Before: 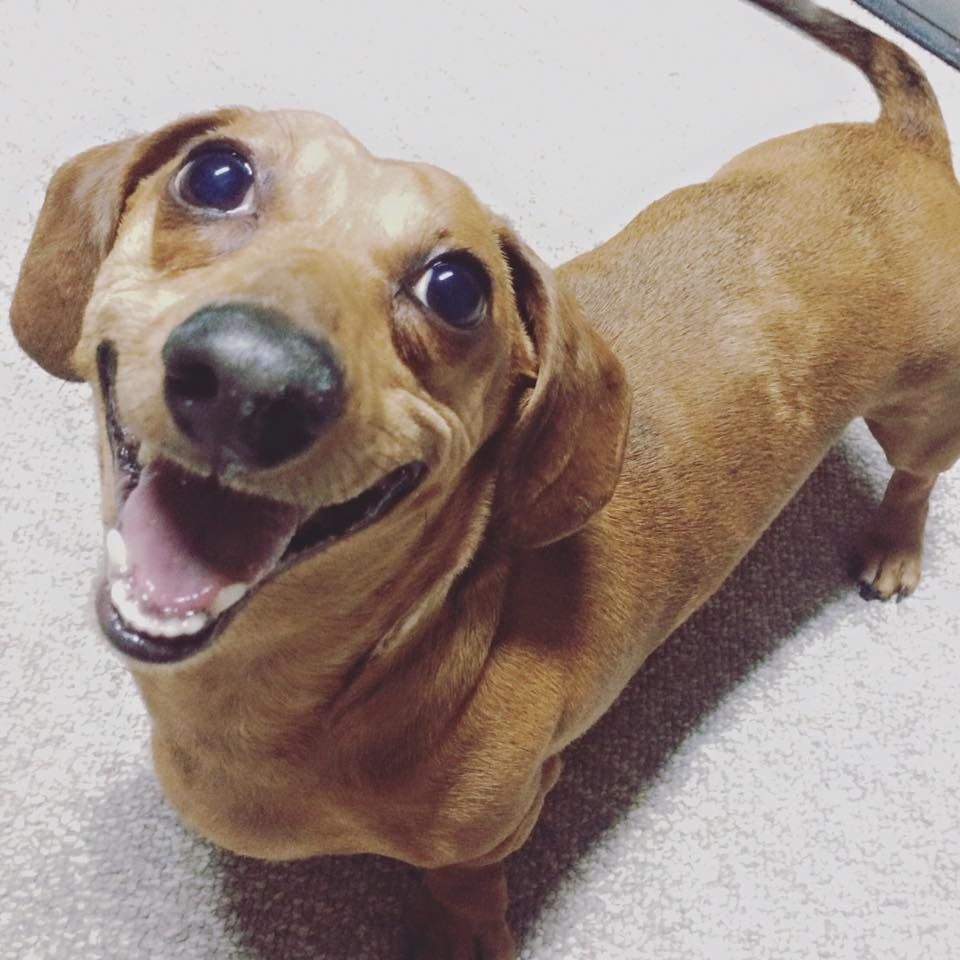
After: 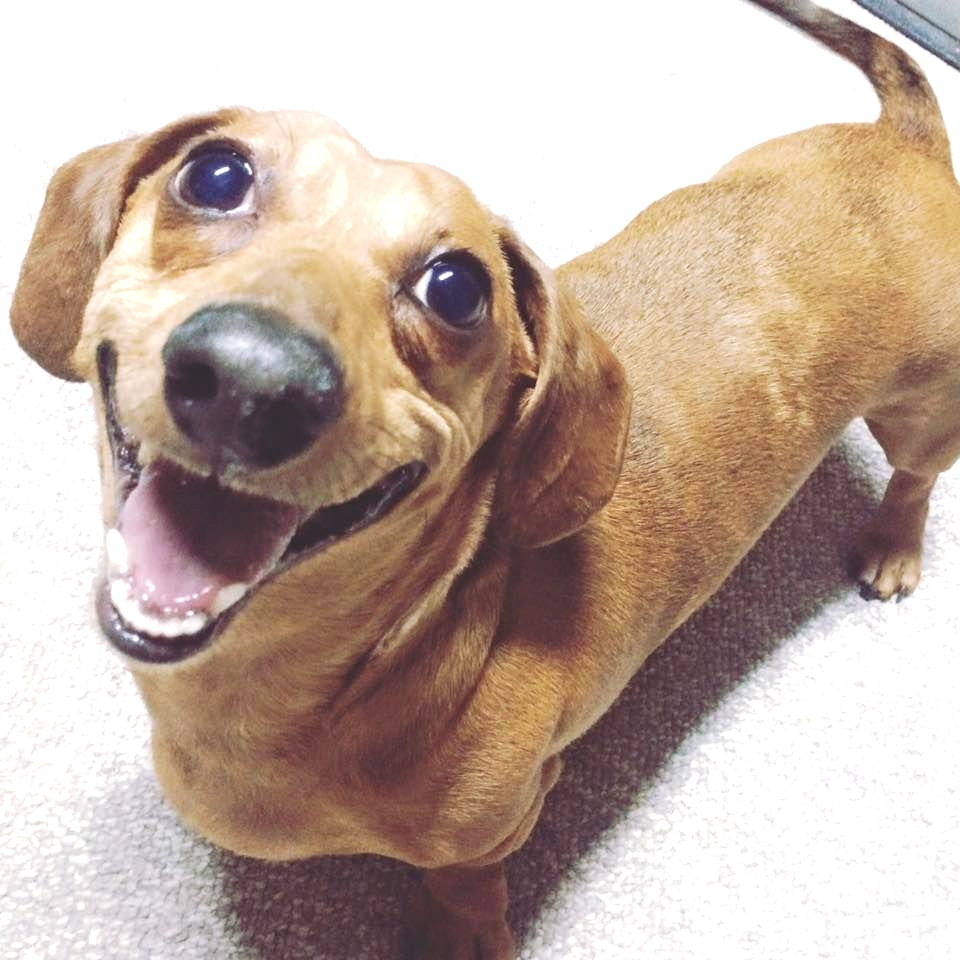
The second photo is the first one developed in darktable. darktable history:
exposure: black level correction 0, exposure 0.691 EV, compensate highlight preservation false
